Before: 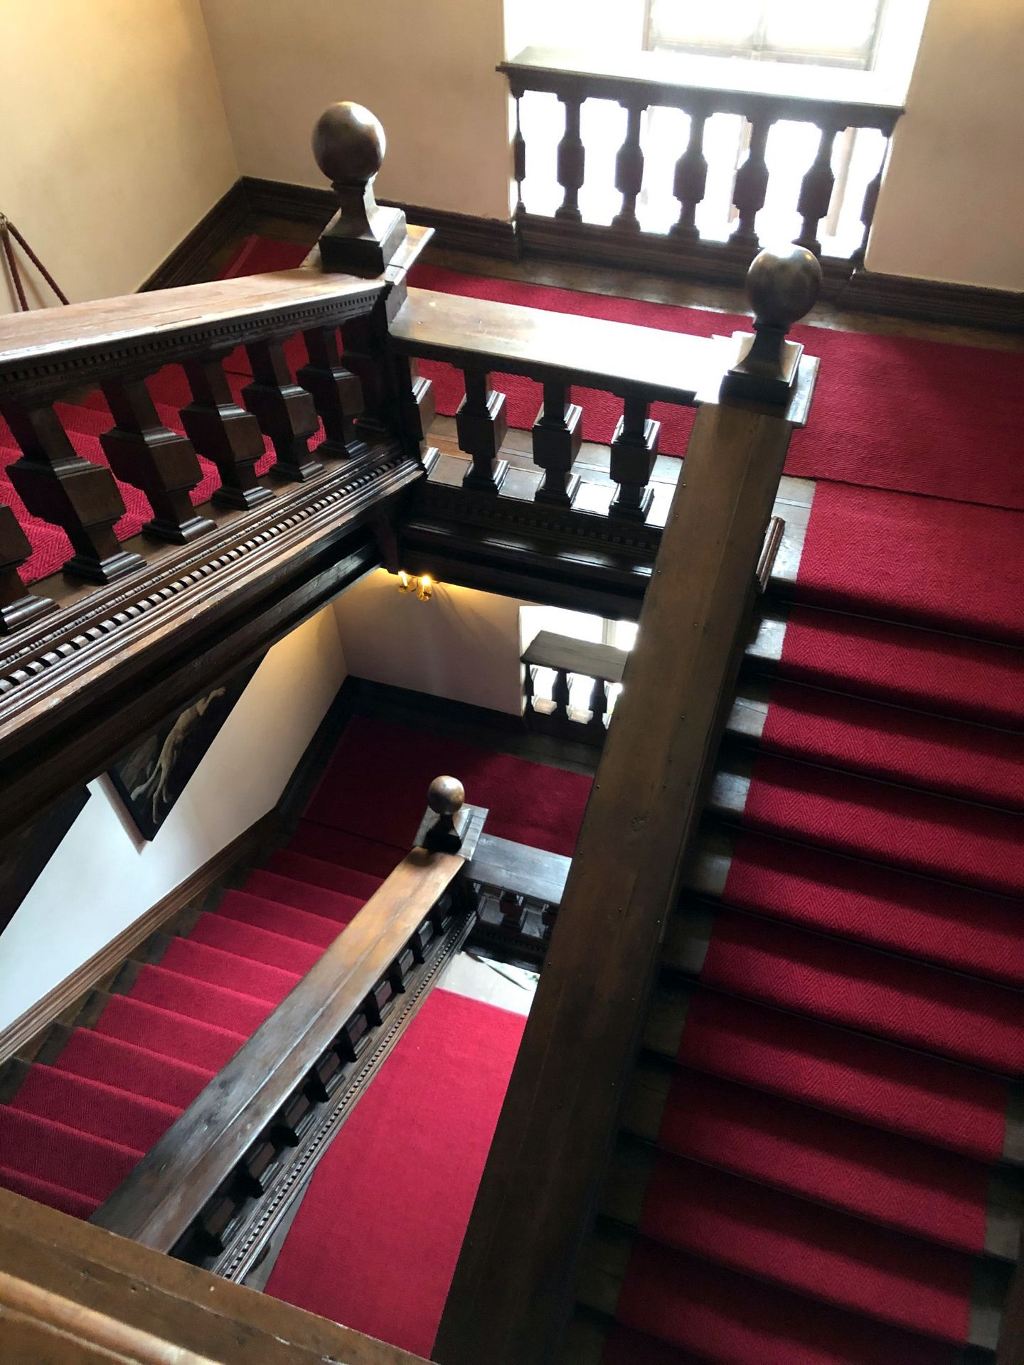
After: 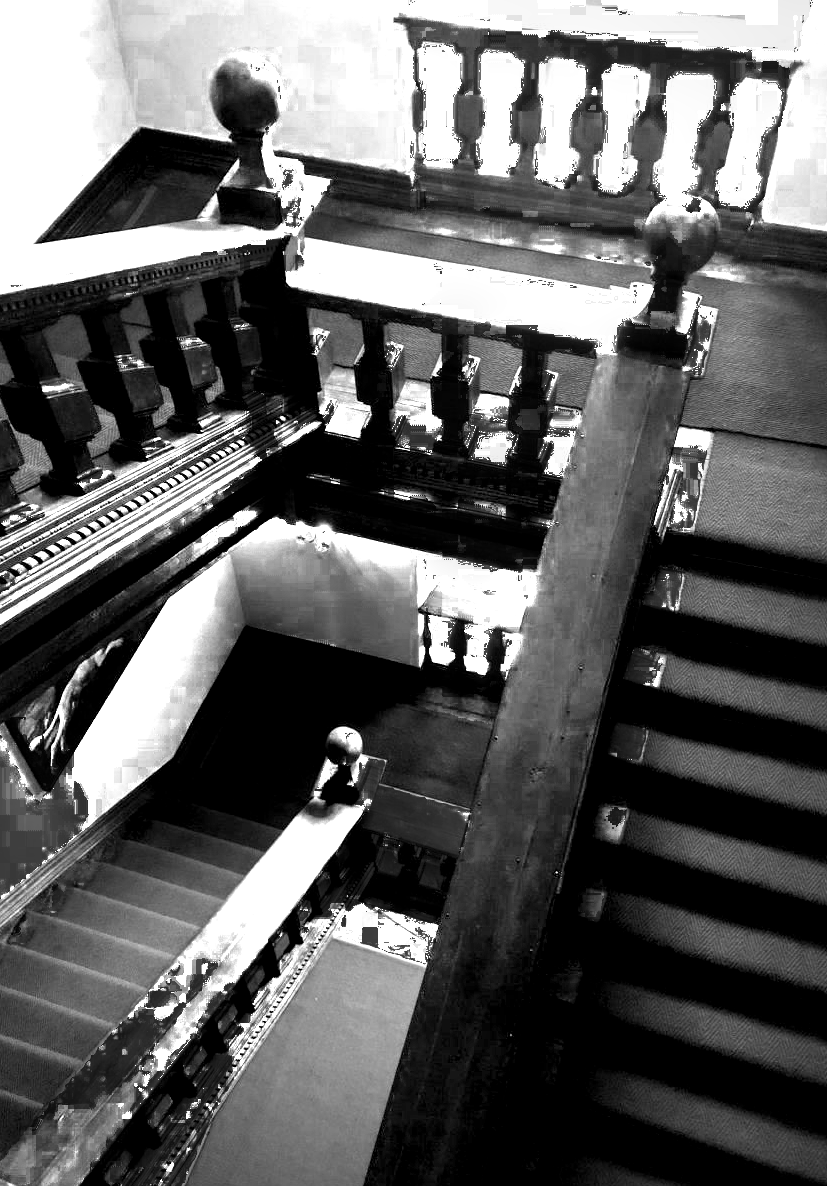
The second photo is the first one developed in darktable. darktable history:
exposure: black level correction 0.007, compensate highlight preservation false
color zones: curves: ch0 [(0, 0.554) (0.146, 0.662) (0.293, 0.86) (0.503, 0.774) (0.637, 0.106) (0.74, 0.072) (0.866, 0.488) (0.998, 0.569)]; ch1 [(0, 0) (0.143, 0) (0.286, 0) (0.429, 0) (0.571, 0) (0.714, 0) (0.857, 0)], process mode strong
crop: left 10.012%, top 3.592%, right 9.177%, bottom 9.453%
local contrast: on, module defaults
vignetting: fall-off start 79.74%, brightness -0.369, saturation 0.011
tone equalizer: edges refinement/feathering 500, mask exposure compensation -1.57 EV, preserve details no
